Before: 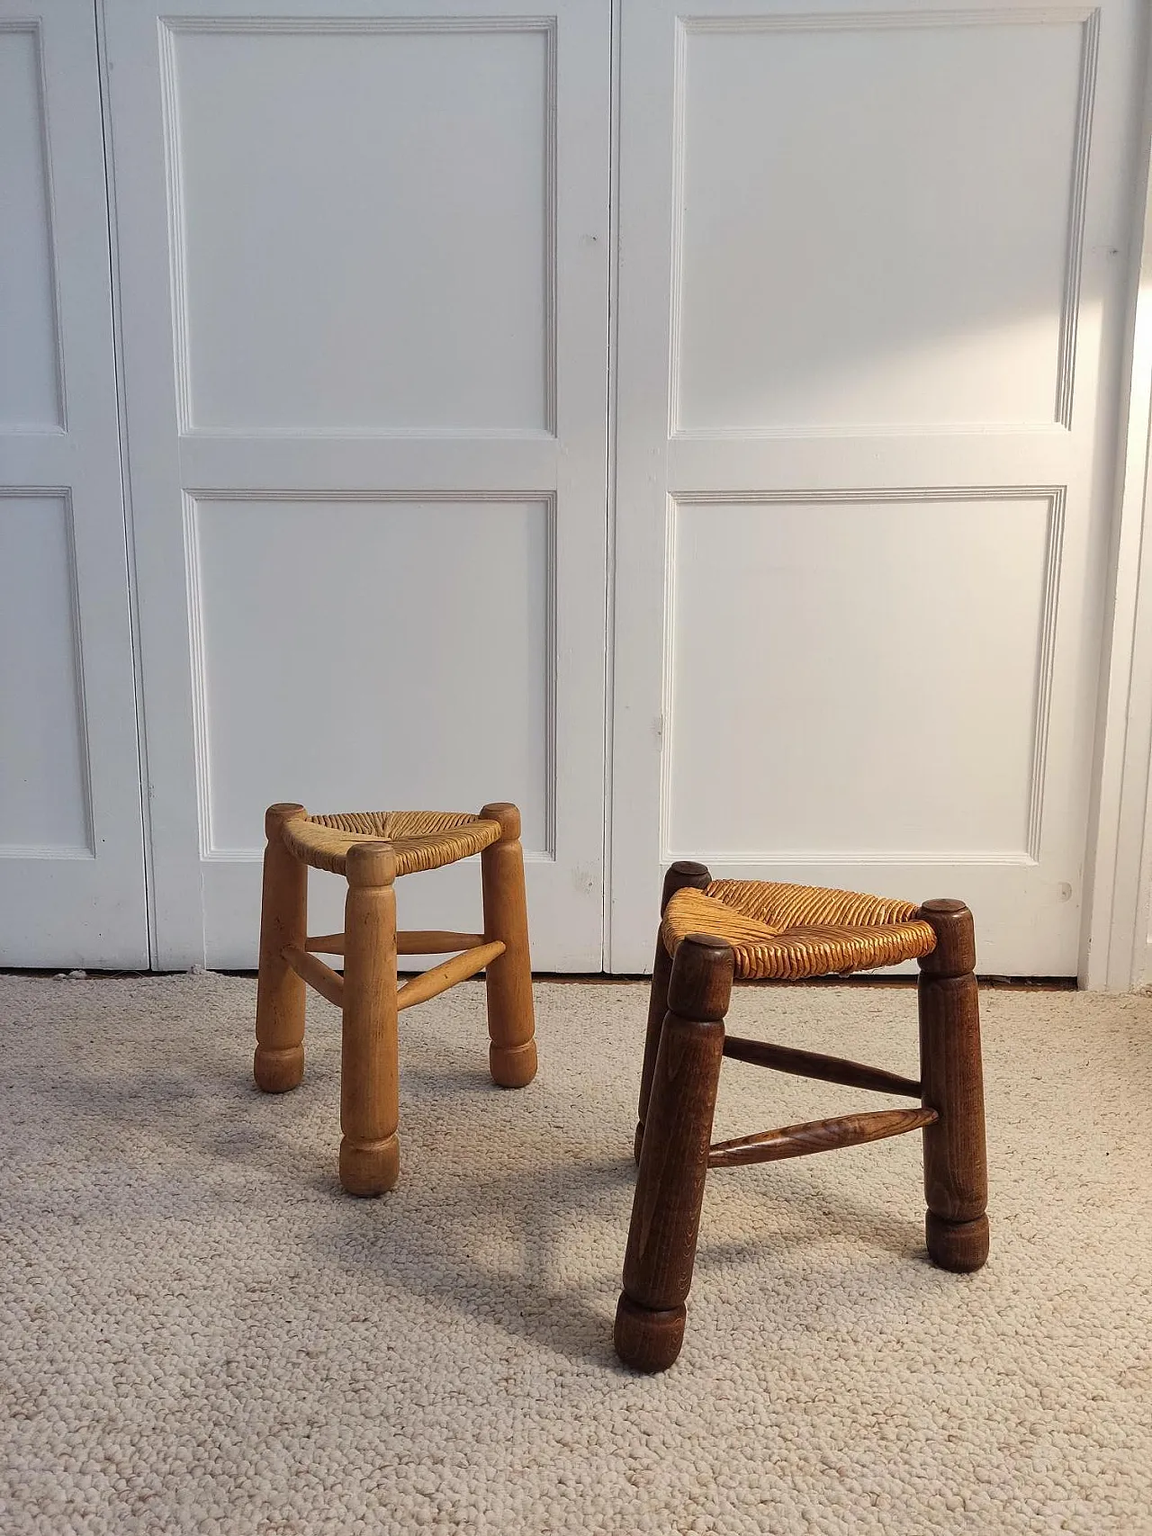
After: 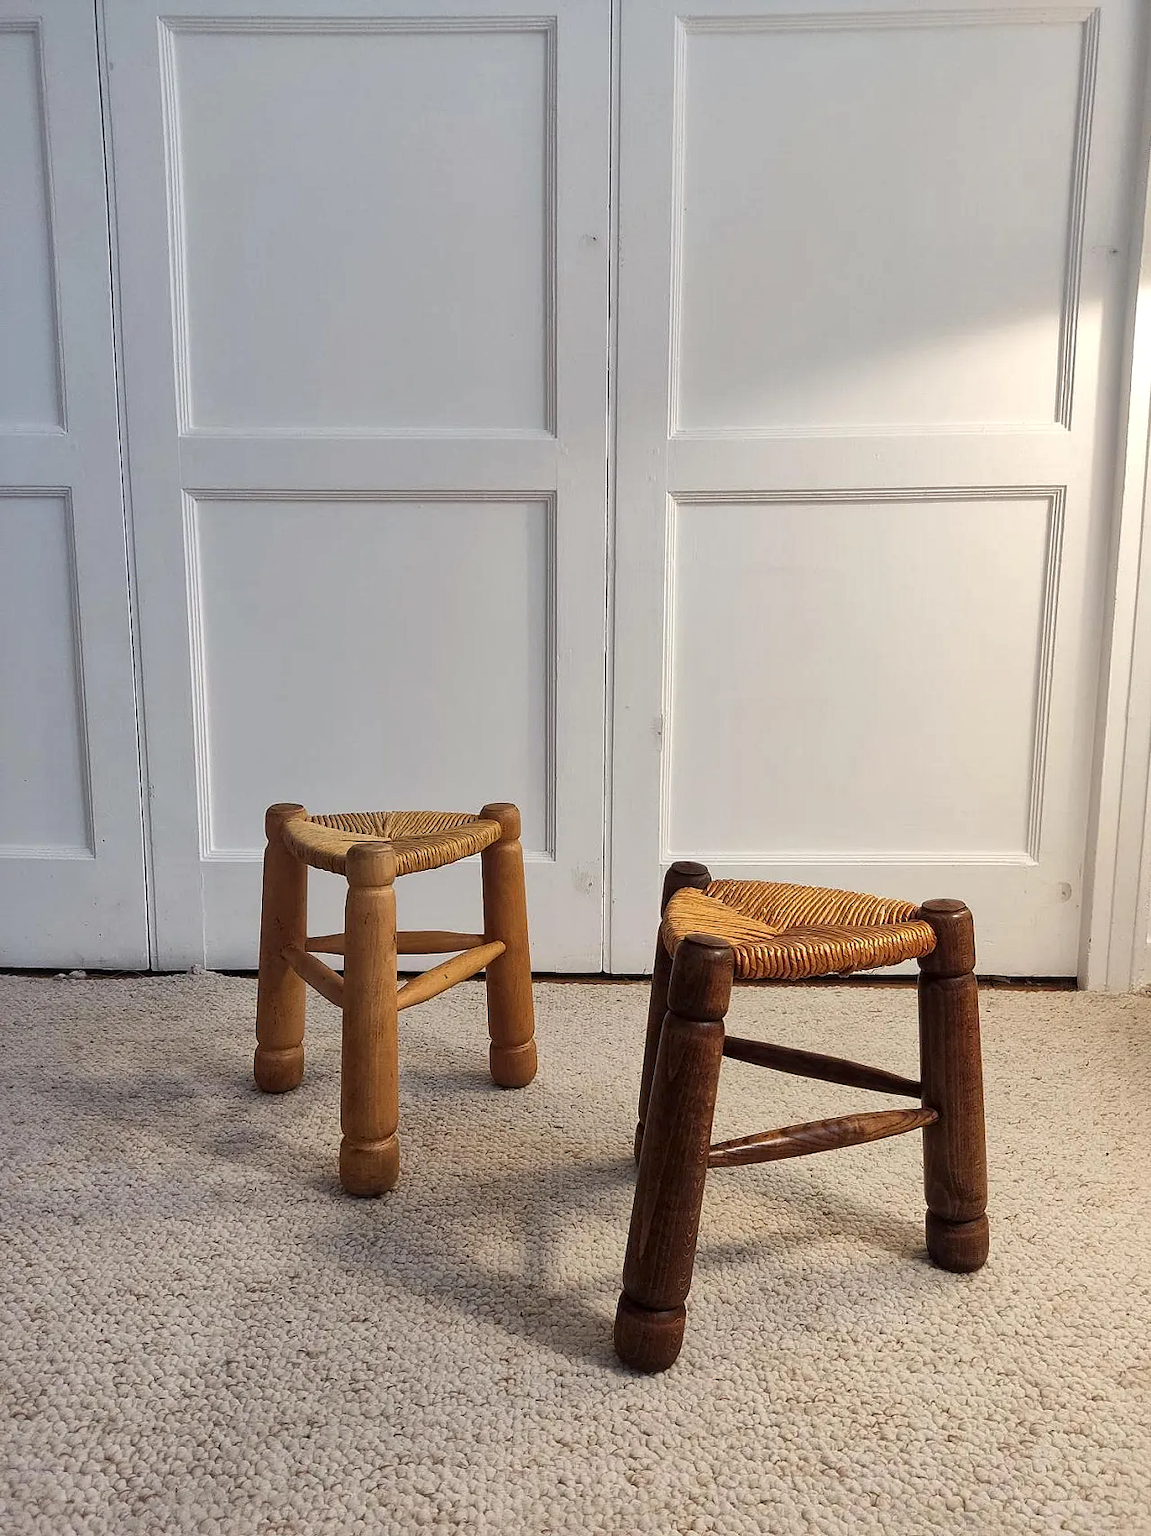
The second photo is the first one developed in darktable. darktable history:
local contrast: mode bilateral grid, contrast 21, coarseness 51, detail 132%, midtone range 0.2
